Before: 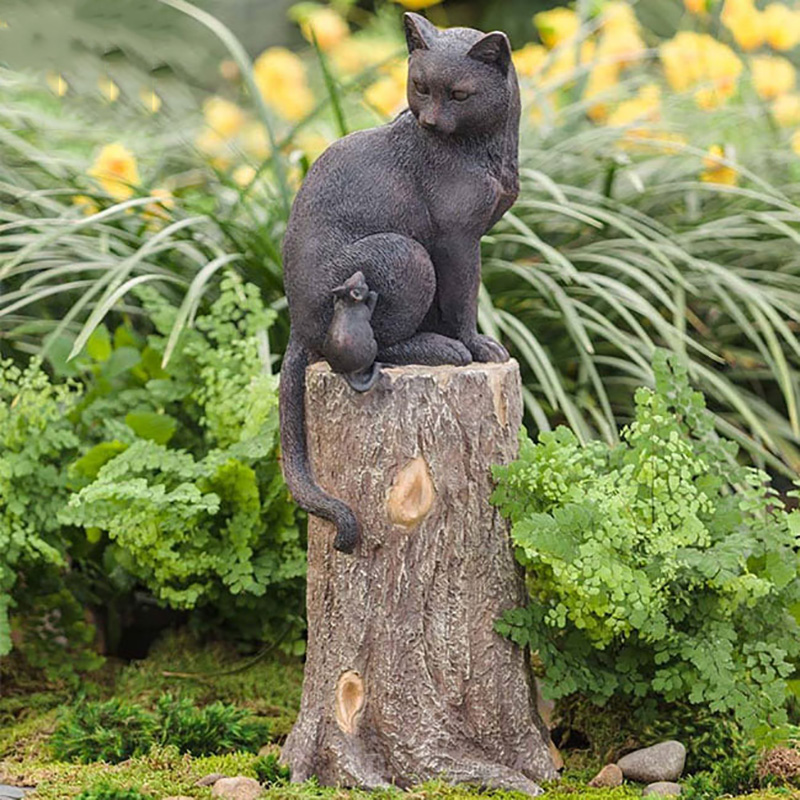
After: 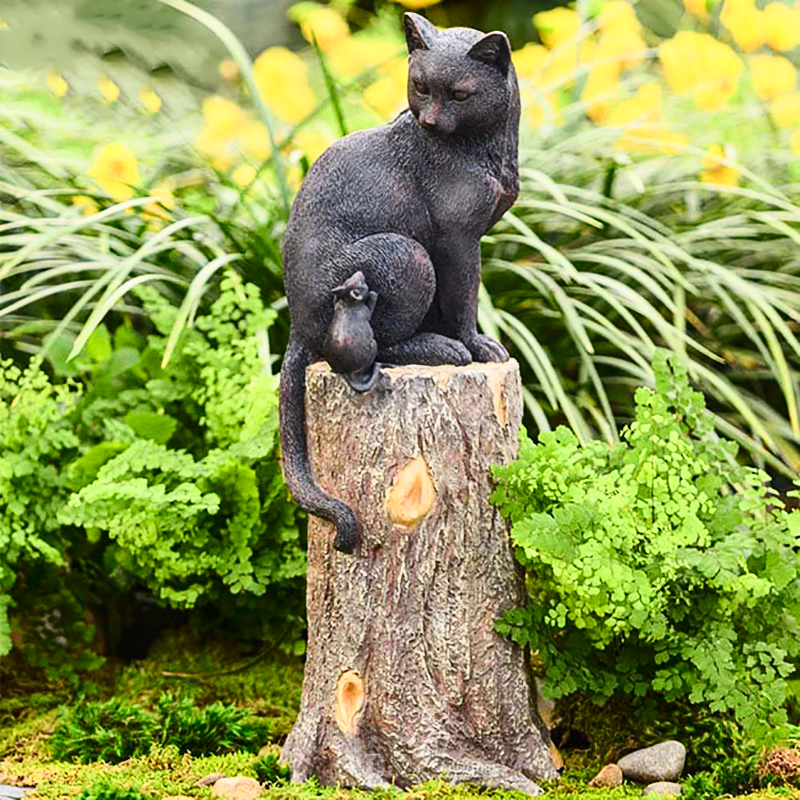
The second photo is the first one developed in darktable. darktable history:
tone equalizer: on, module defaults
tone curve: curves: ch0 [(0, 0) (0.187, 0.12) (0.384, 0.363) (0.577, 0.681) (0.735, 0.881) (0.864, 0.959) (1, 0.987)]; ch1 [(0, 0) (0.402, 0.36) (0.476, 0.466) (0.501, 0.501) (0.518, 0.514) (0.564, 0.614) (0.614, 0.664) (0.741, 0.829) (1, 1)]; ch2 [(0, 0) (0.429, 0.387) (0.483, 0.481) (0.503, 0.501) (0.522, 0.533) (0.564, 0.605) (0.615, 0.697) (0.702, 0.774) (1, 0.895)], color space Lab, independent channels
